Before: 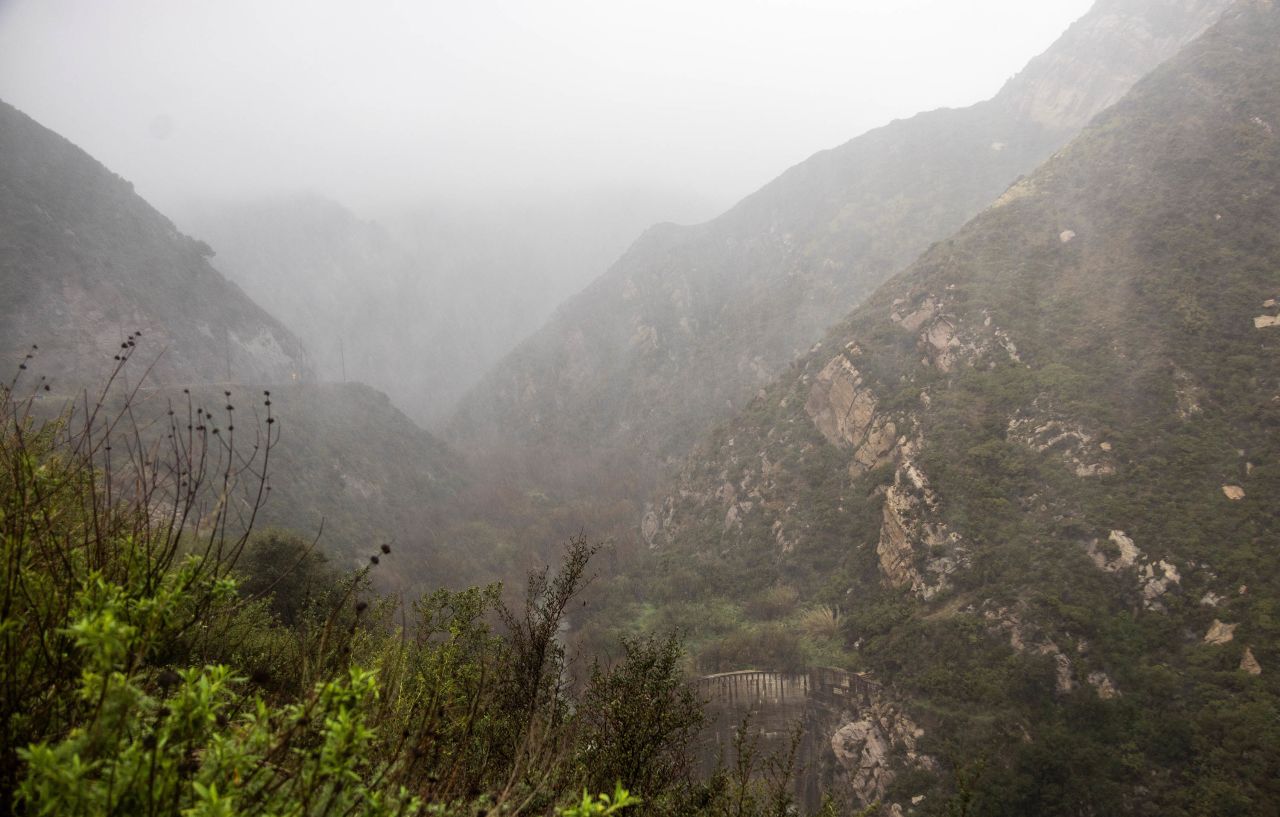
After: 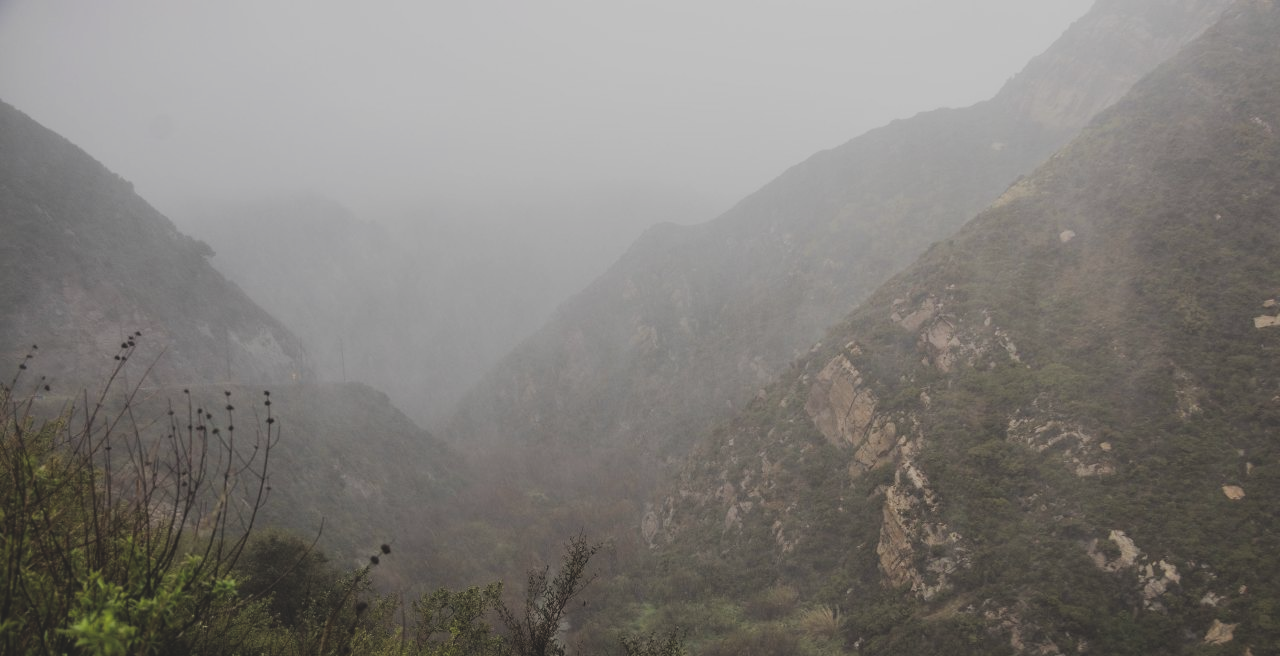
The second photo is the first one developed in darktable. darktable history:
crop: bottom 19.594%
exposure: black level correction -0.035, exposure -0.495 EV, compensate exposure bias true, compensate highlight preservation false
filmic rgb: black relative exposure -7.65 EV, white relative exposure 4.56 EV, hardness 3.61
